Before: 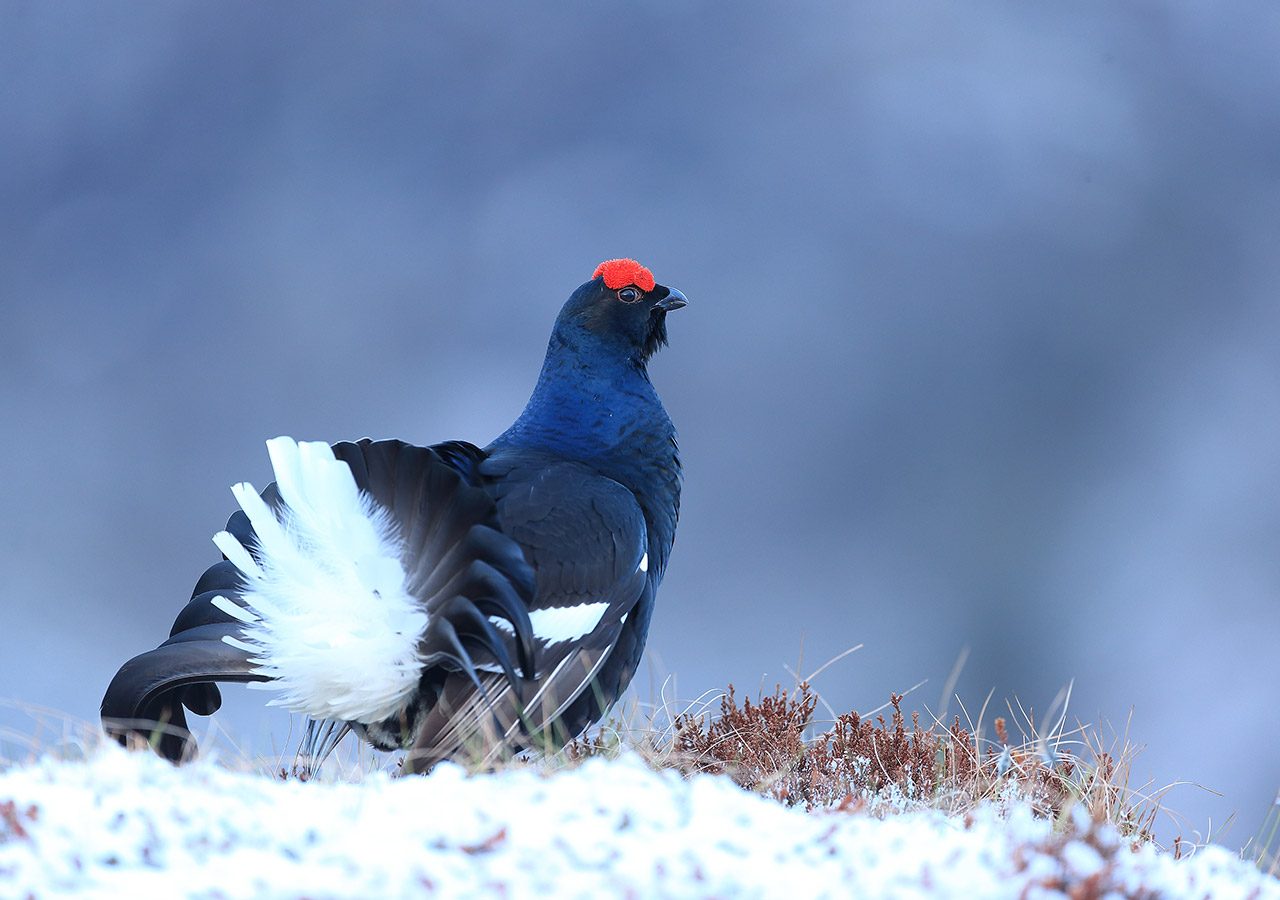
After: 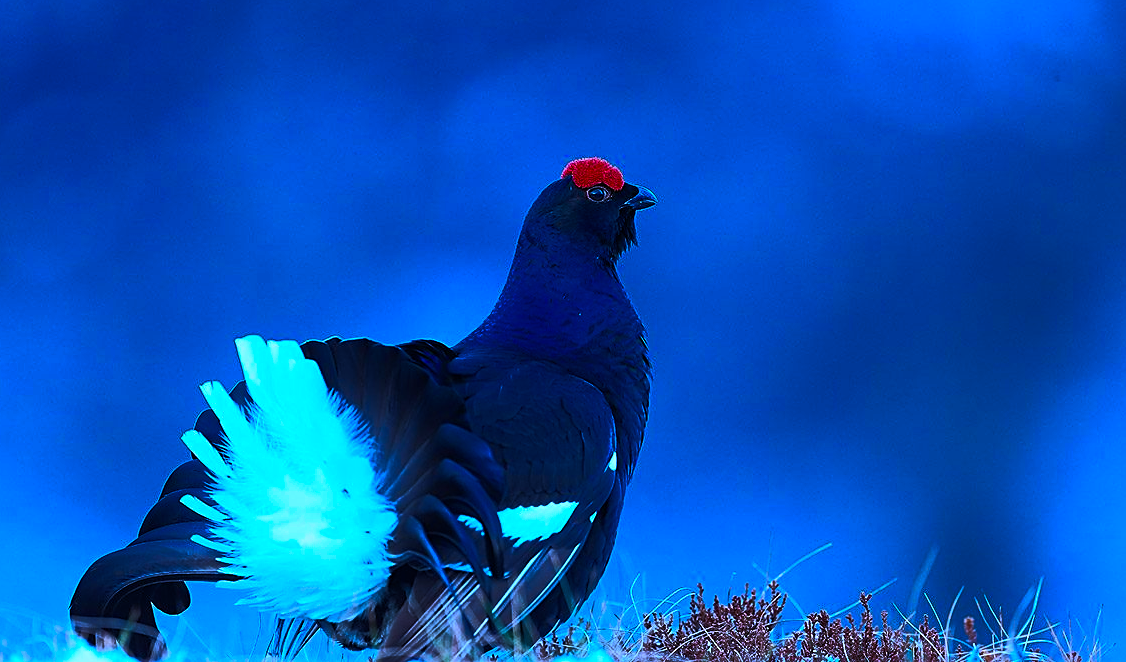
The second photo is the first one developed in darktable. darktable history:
crop and rotate: left 2.425%, top 11.305%, right 9.6%, bottom 15.08%
sharpen: on, module defaults
white balance: red 0.871, blue 1.249
color balance rgb: linear chroma grading › global chroma 40.15%, perceptual saturation grading › global saturation 60.58%, perceptual saturation grading › highlights 20.44%, perceptual saturation grading › shadows -50.36%, perceptual brilliance grading › highlights 2.19%, perceptual brilliance grading › mid-tones -50.36%, perceptual brilliance grading › shadows -50.36%
